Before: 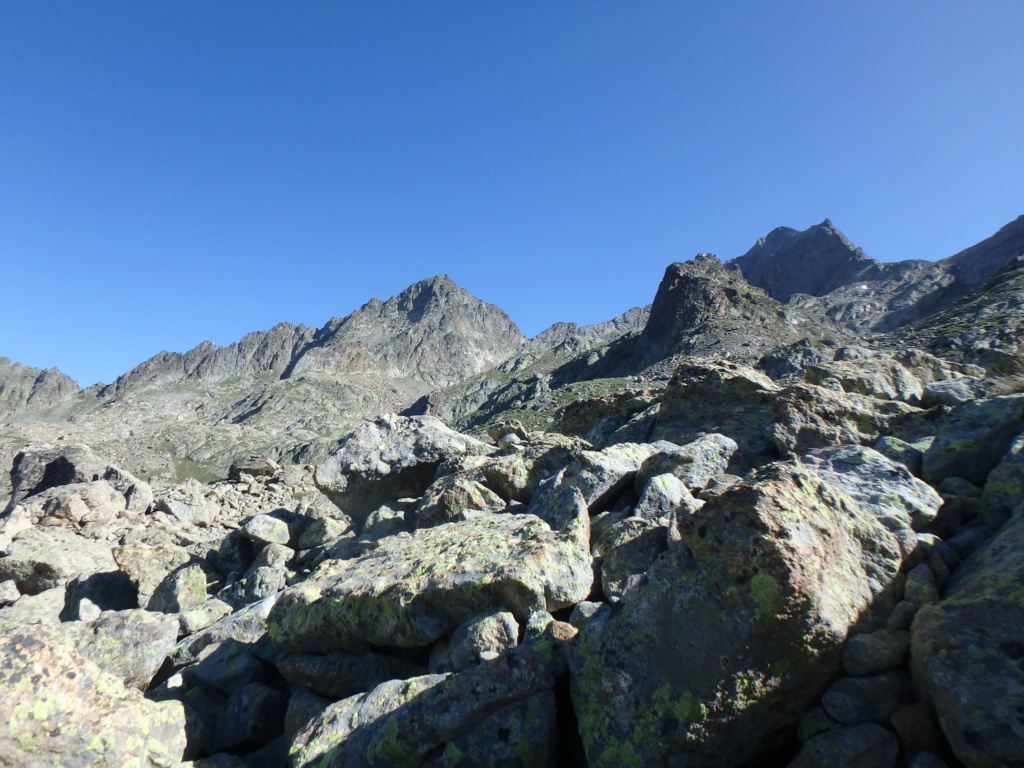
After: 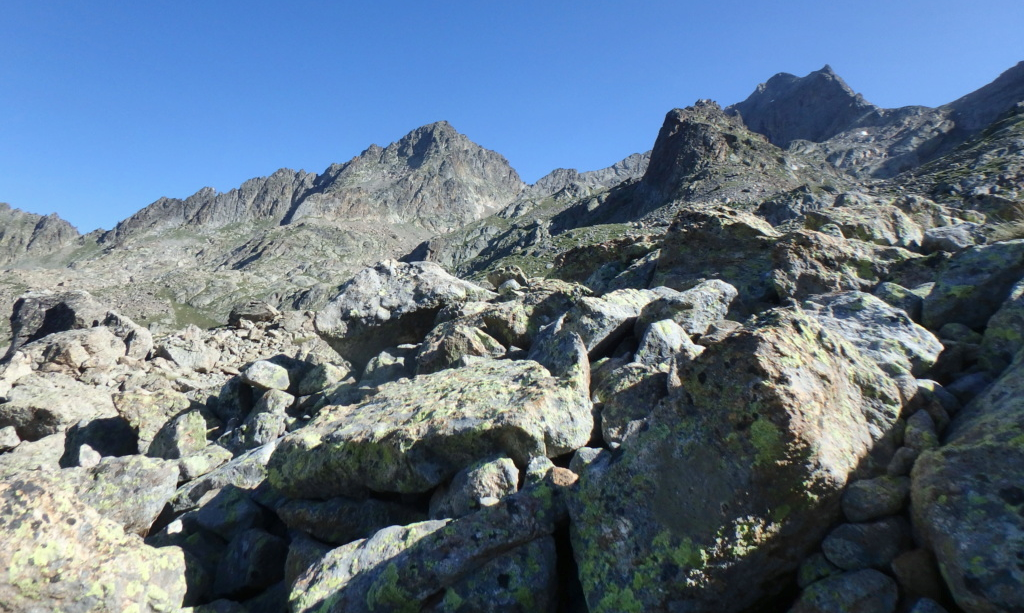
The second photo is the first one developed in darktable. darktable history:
shadows and highlights: soften with gaussian
crop and rotate: top 20.155%
